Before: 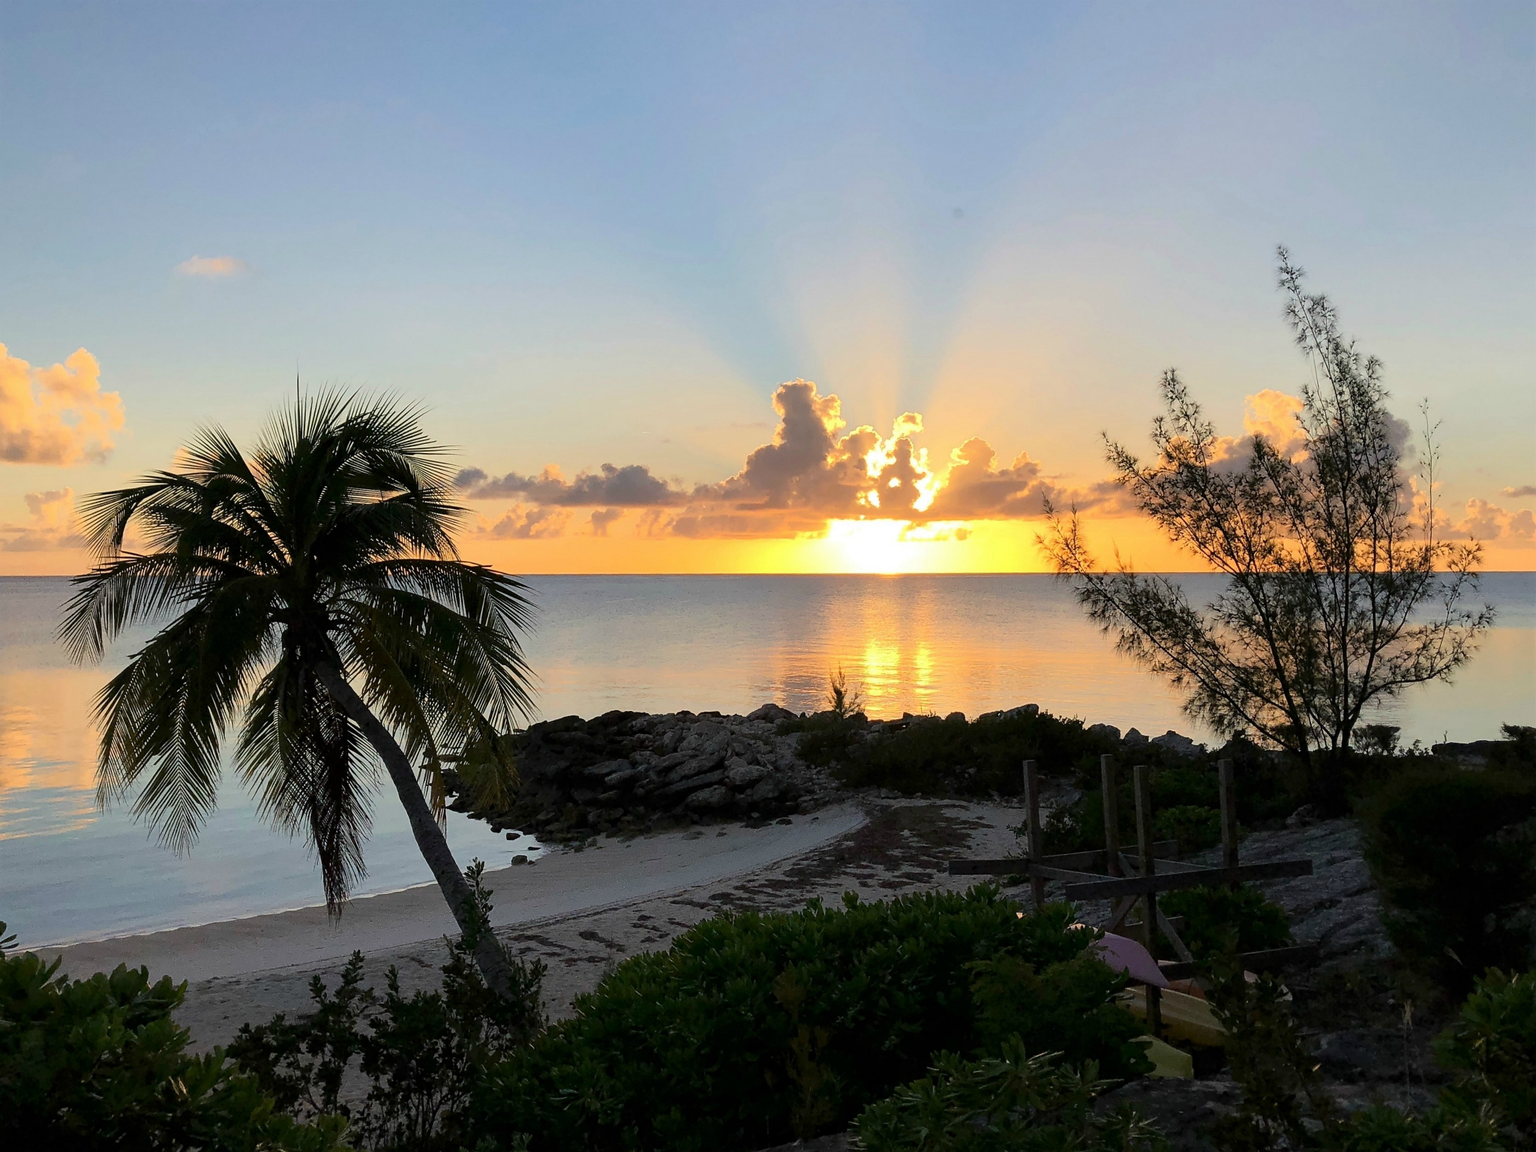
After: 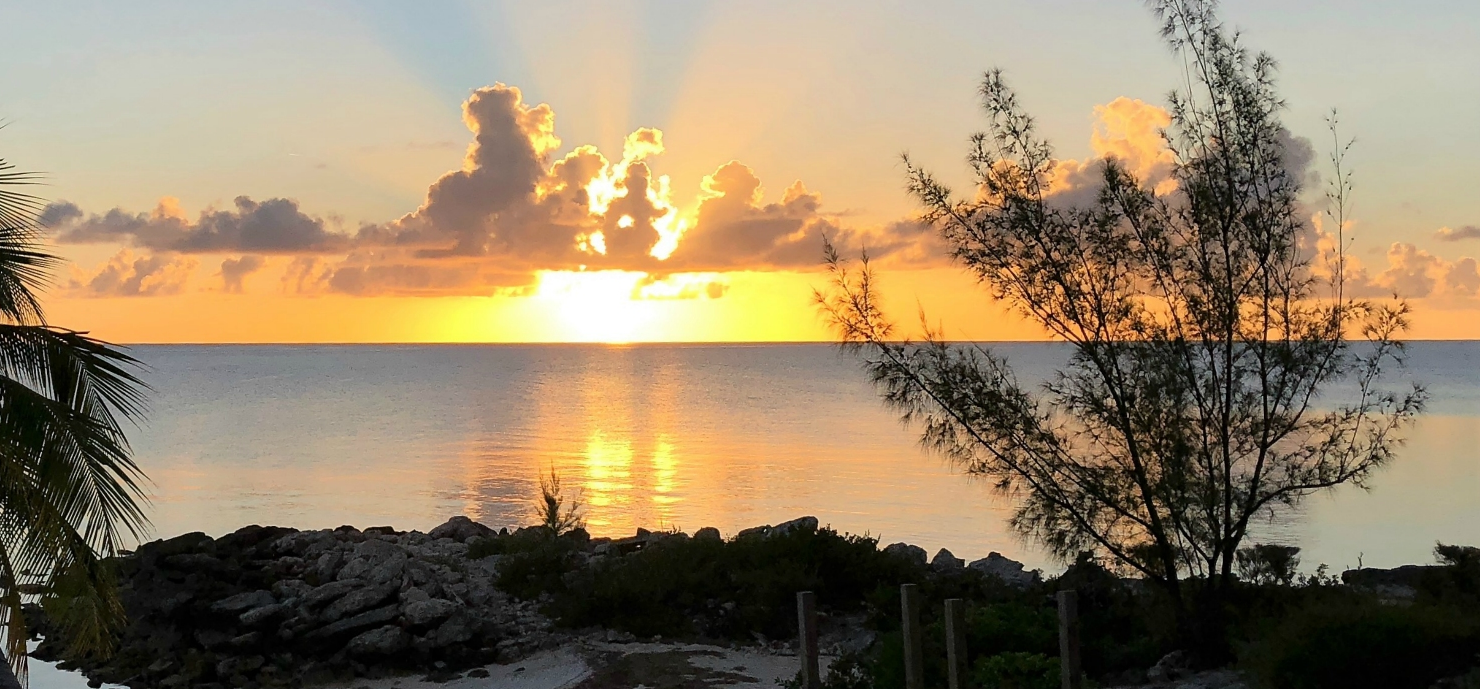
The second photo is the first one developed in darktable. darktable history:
color correction: highlights b* 0.065, saturation 0.99
crop and rotate: left 27.696%, top 27.518%, bottom 27.618%
